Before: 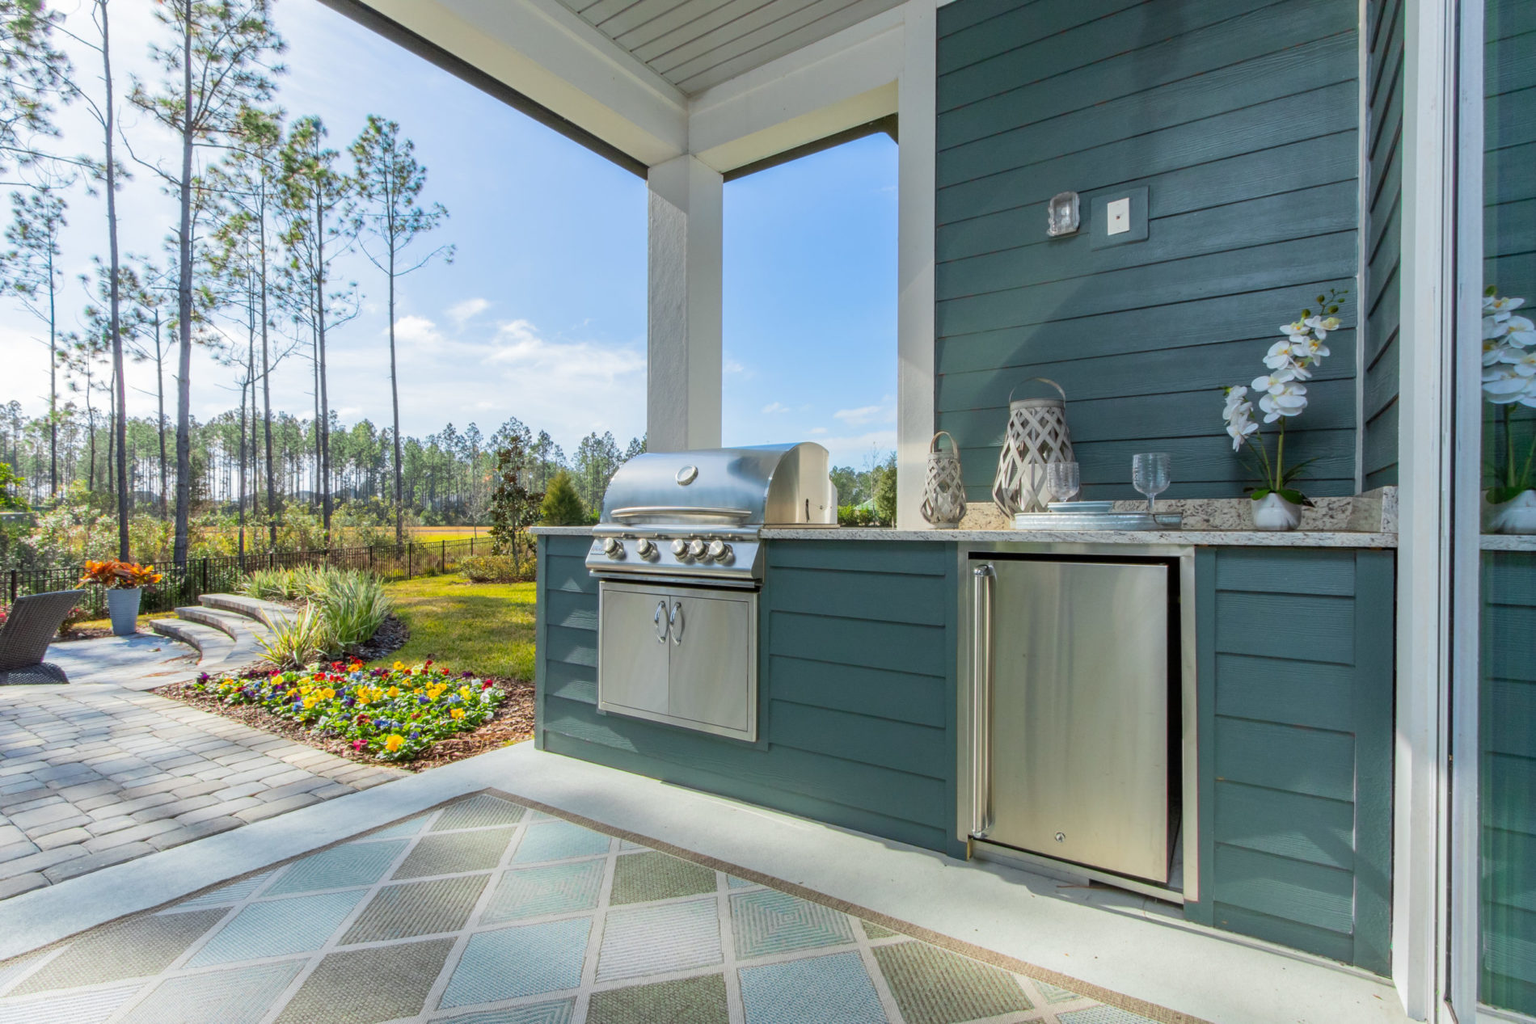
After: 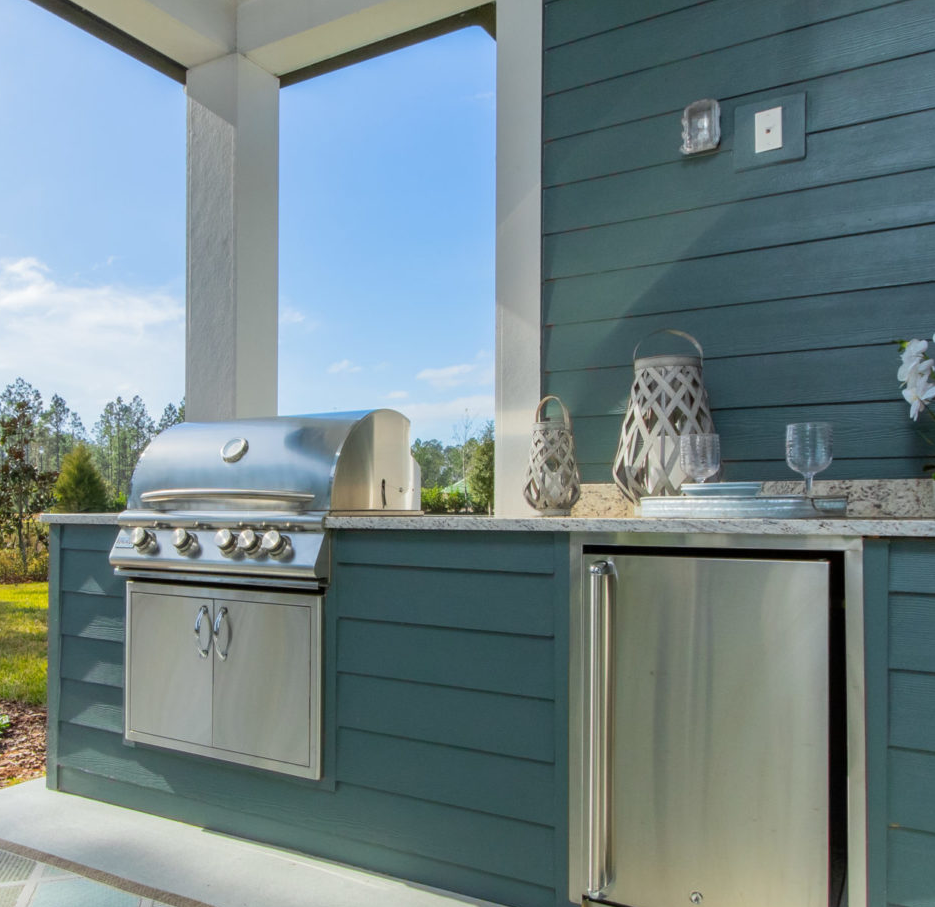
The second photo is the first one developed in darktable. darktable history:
crop: left 32.402%, top 10.922%, right 18.371%, bottom 17.459%
